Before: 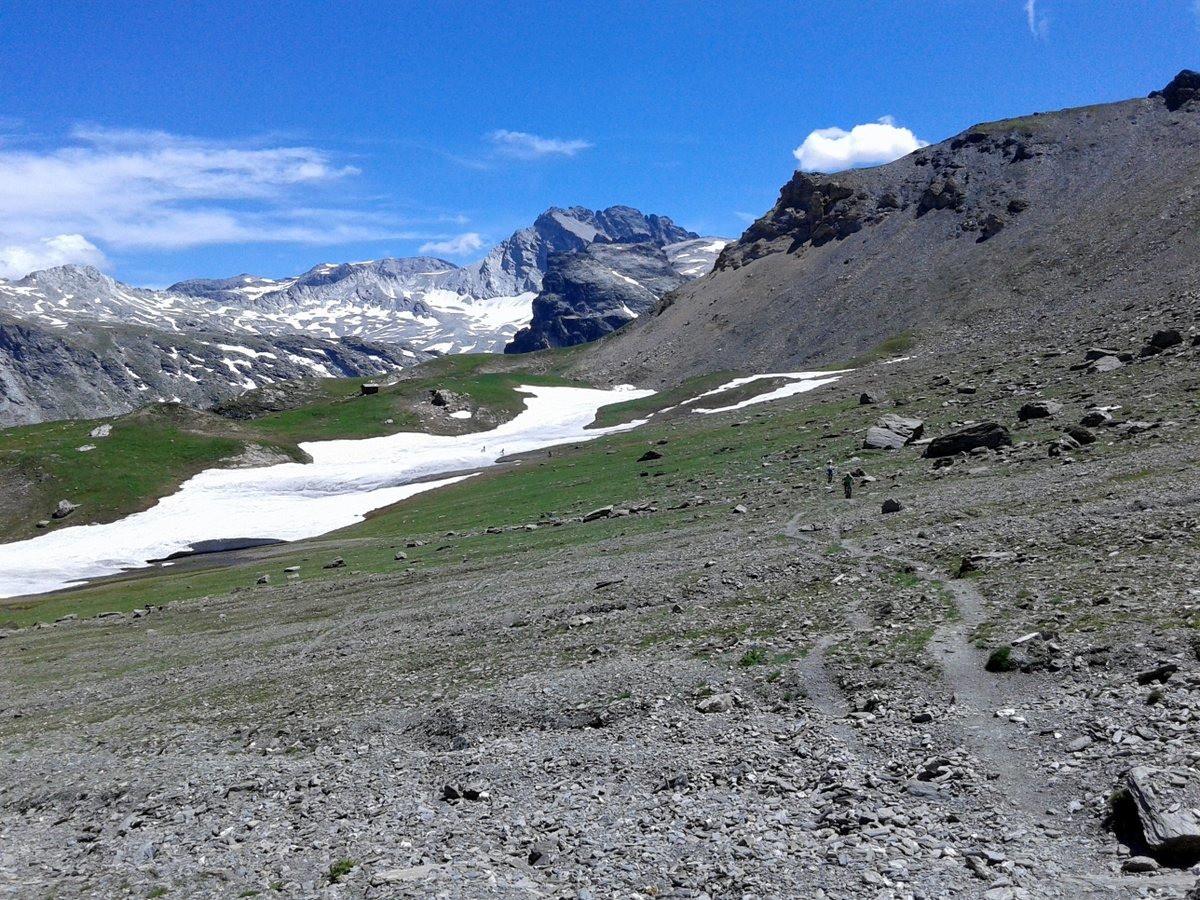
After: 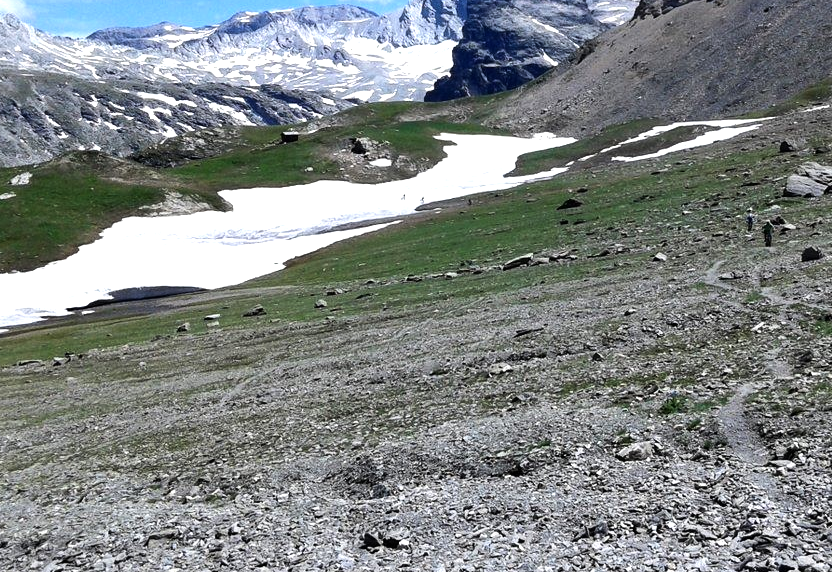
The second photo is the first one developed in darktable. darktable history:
tone equalizer: -8 EV -0.736 EV, -7 EV -0.713 EV, -6 EV -0.561 EV, -5 EV -0.399 EV, -3 EV 0.396 EV, -2 EV 0.6 EV, -1 EV 0.688 EV, +0 EV 0.722 EV, edges refinement/feathering 500, mask exposure compensation -1.57 EV, preserve details no
crop: left 6.683%, top 28.014%, right 23.923%, bottom 8.403%
